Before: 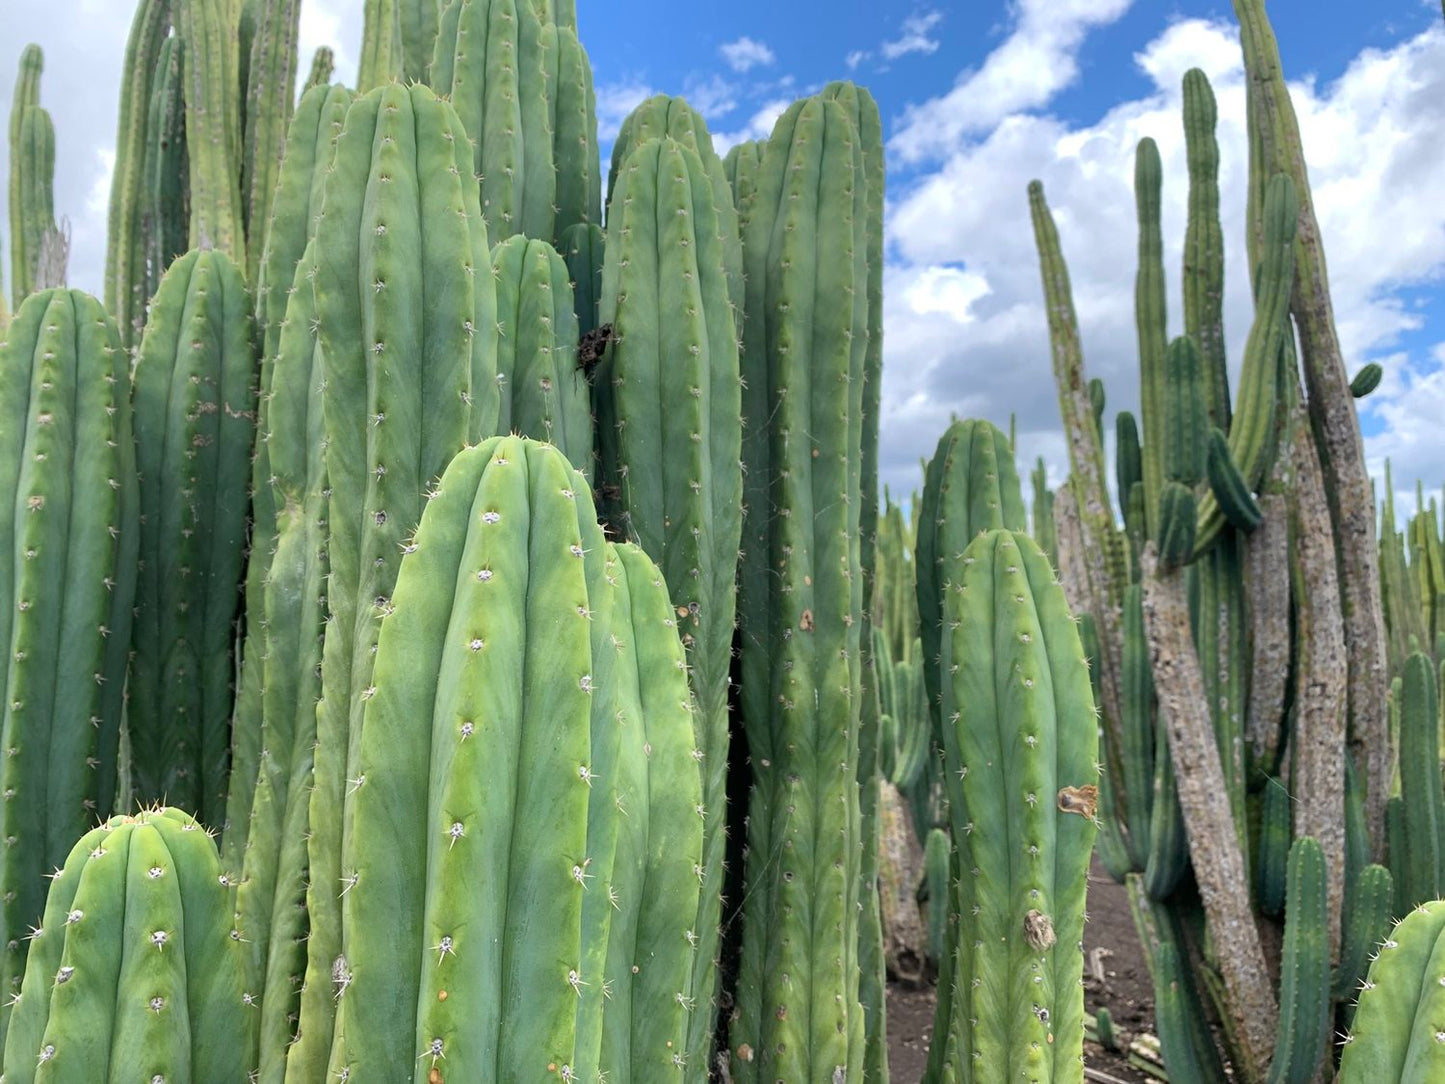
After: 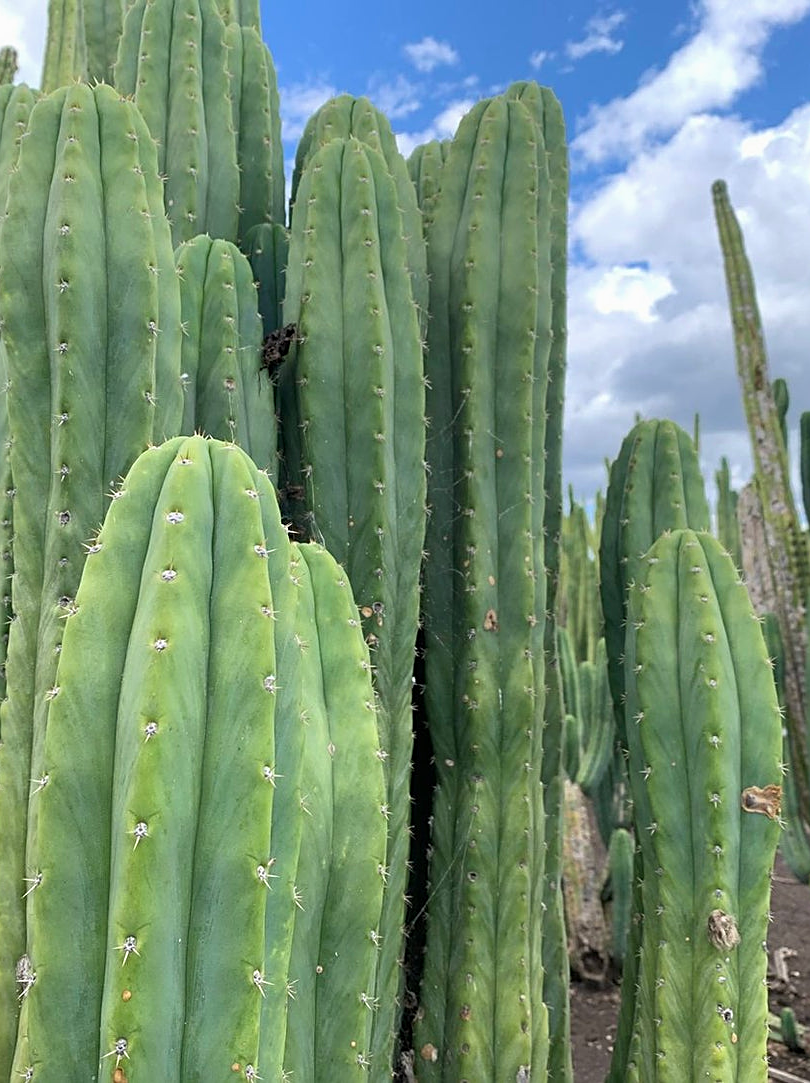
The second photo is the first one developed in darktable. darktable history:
exposure: exposure -0.04 EV, compensate highlight preservation false
crop: left 21.914%, right 21.983%, bottom 0.004%
sharpen: amount 0.499
